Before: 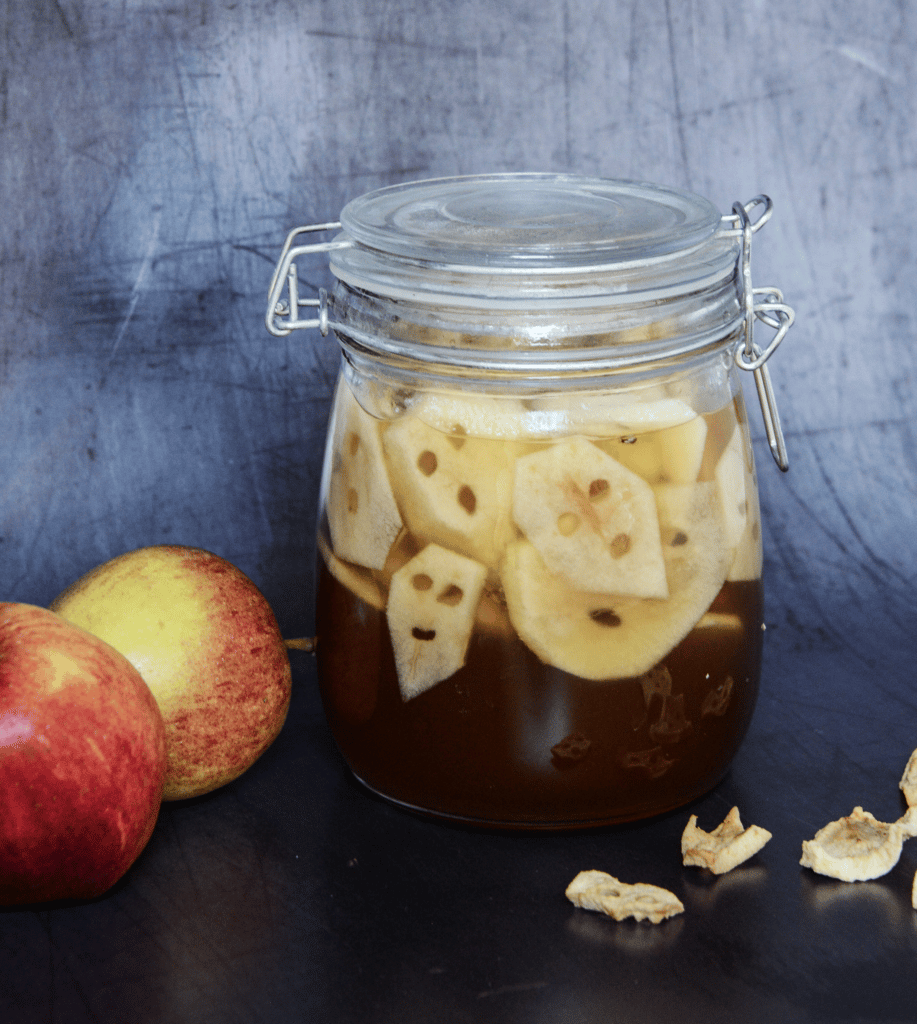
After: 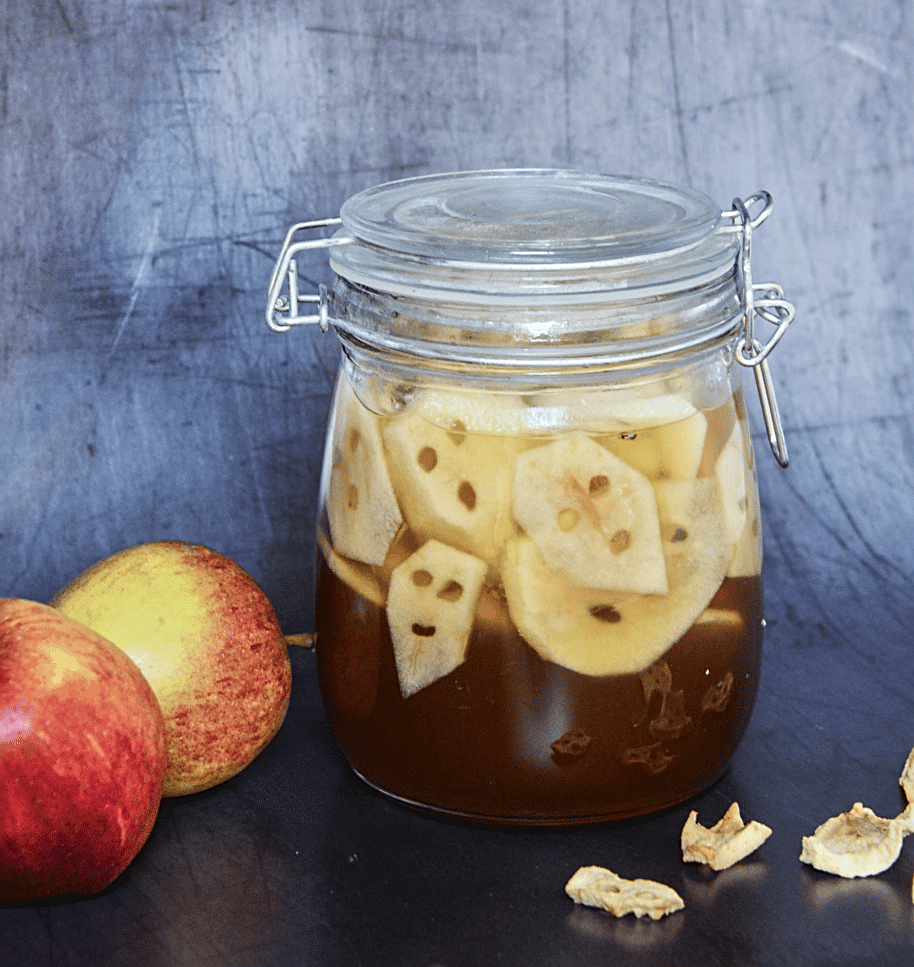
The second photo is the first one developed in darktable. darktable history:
tone equalizer: -8 EV 1 EV, -7 EV 1 EV, -6 EV 1 EV, -5 EV 1 EV, -4 EV 1 EV, -3 EV 0.75 EV, -2 EV 0.5 EV, -1 EV 0.25 EV
sharpen: on, module defaults
crop: top 0.448%, right 0.264%, bottom 5.045%
